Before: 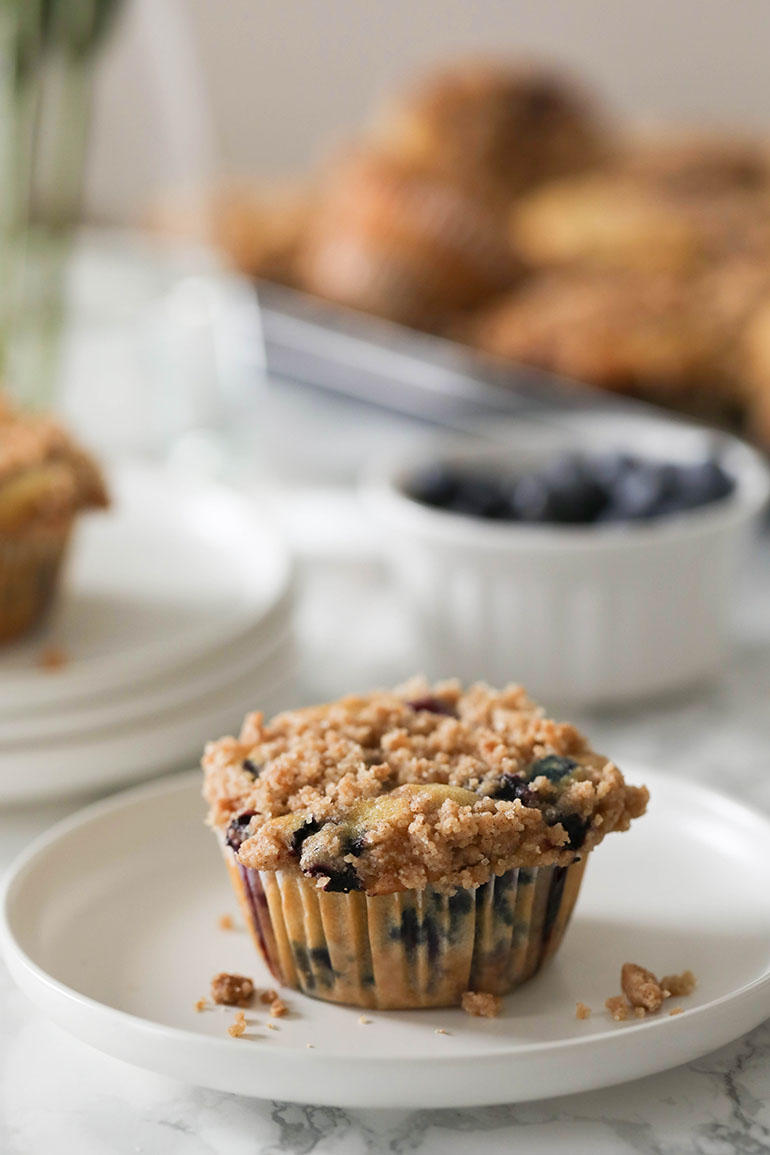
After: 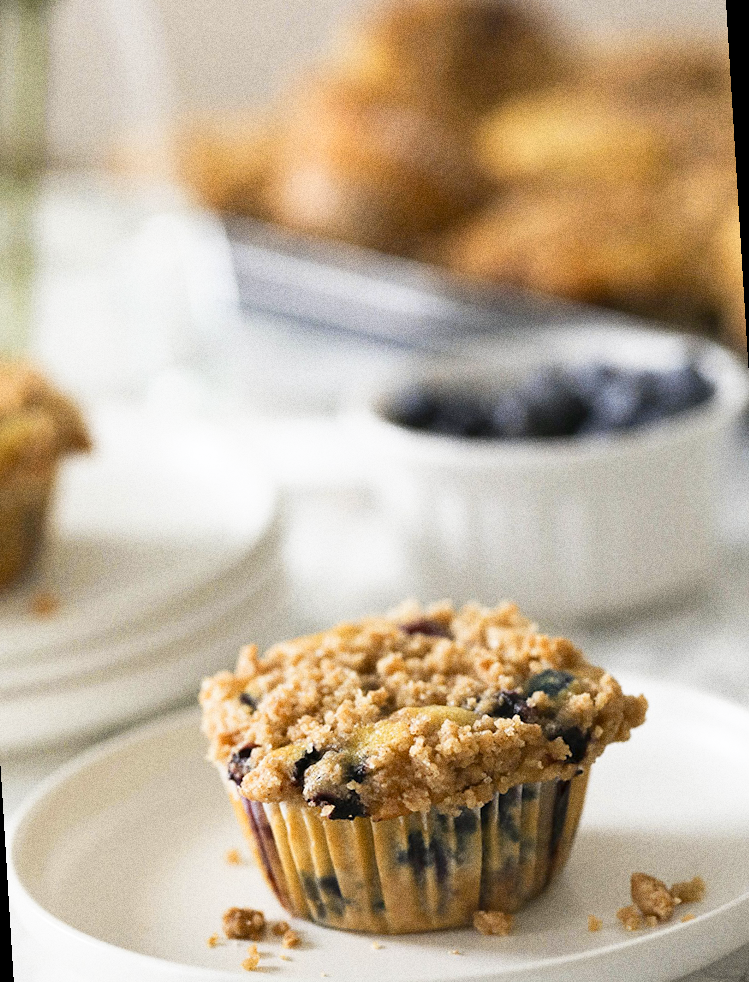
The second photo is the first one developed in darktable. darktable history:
rotate and perspective: rotation -3.52°, crop left 0.036, crop right 0.964, crop top 0.081, crop bottom 0.919
base curve: curves: ch0 [(0, 0) (0.688, 0.865) (1, 1)], preserve colors none
color contrast: green-magenta contrast 0.8, blue-yellow contrast 1.1, unbound 0
crop and rotate: left 2.536%, right 1.107%, bottom 2.246%
grain: coarseness 0.09 ISO, strength 40%
